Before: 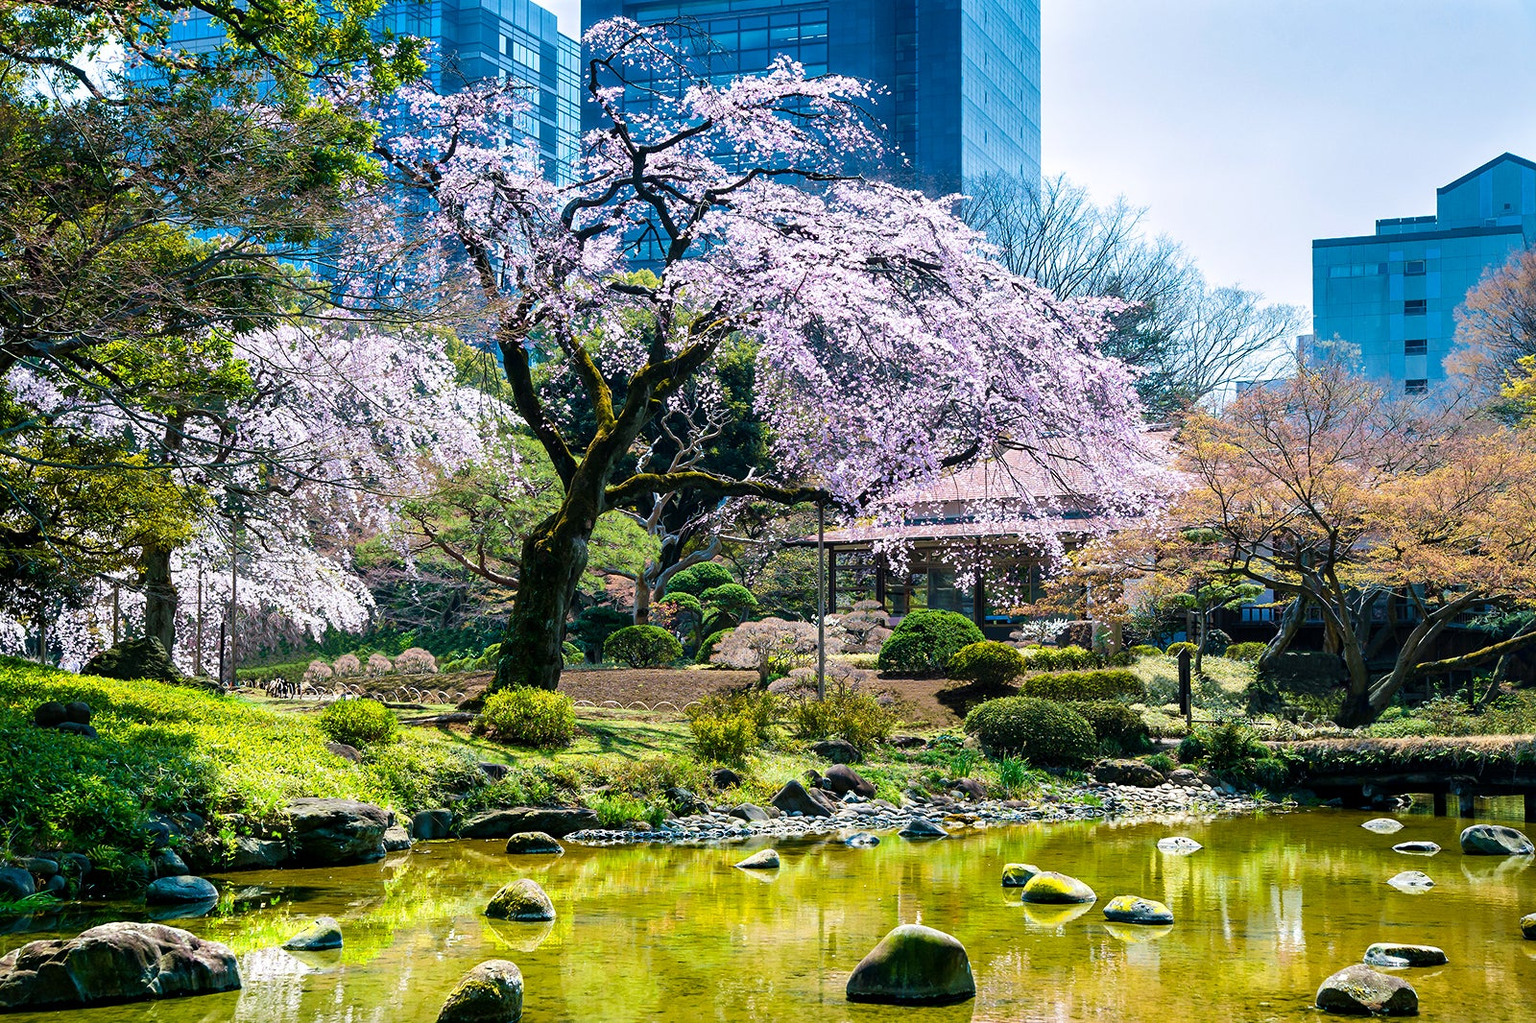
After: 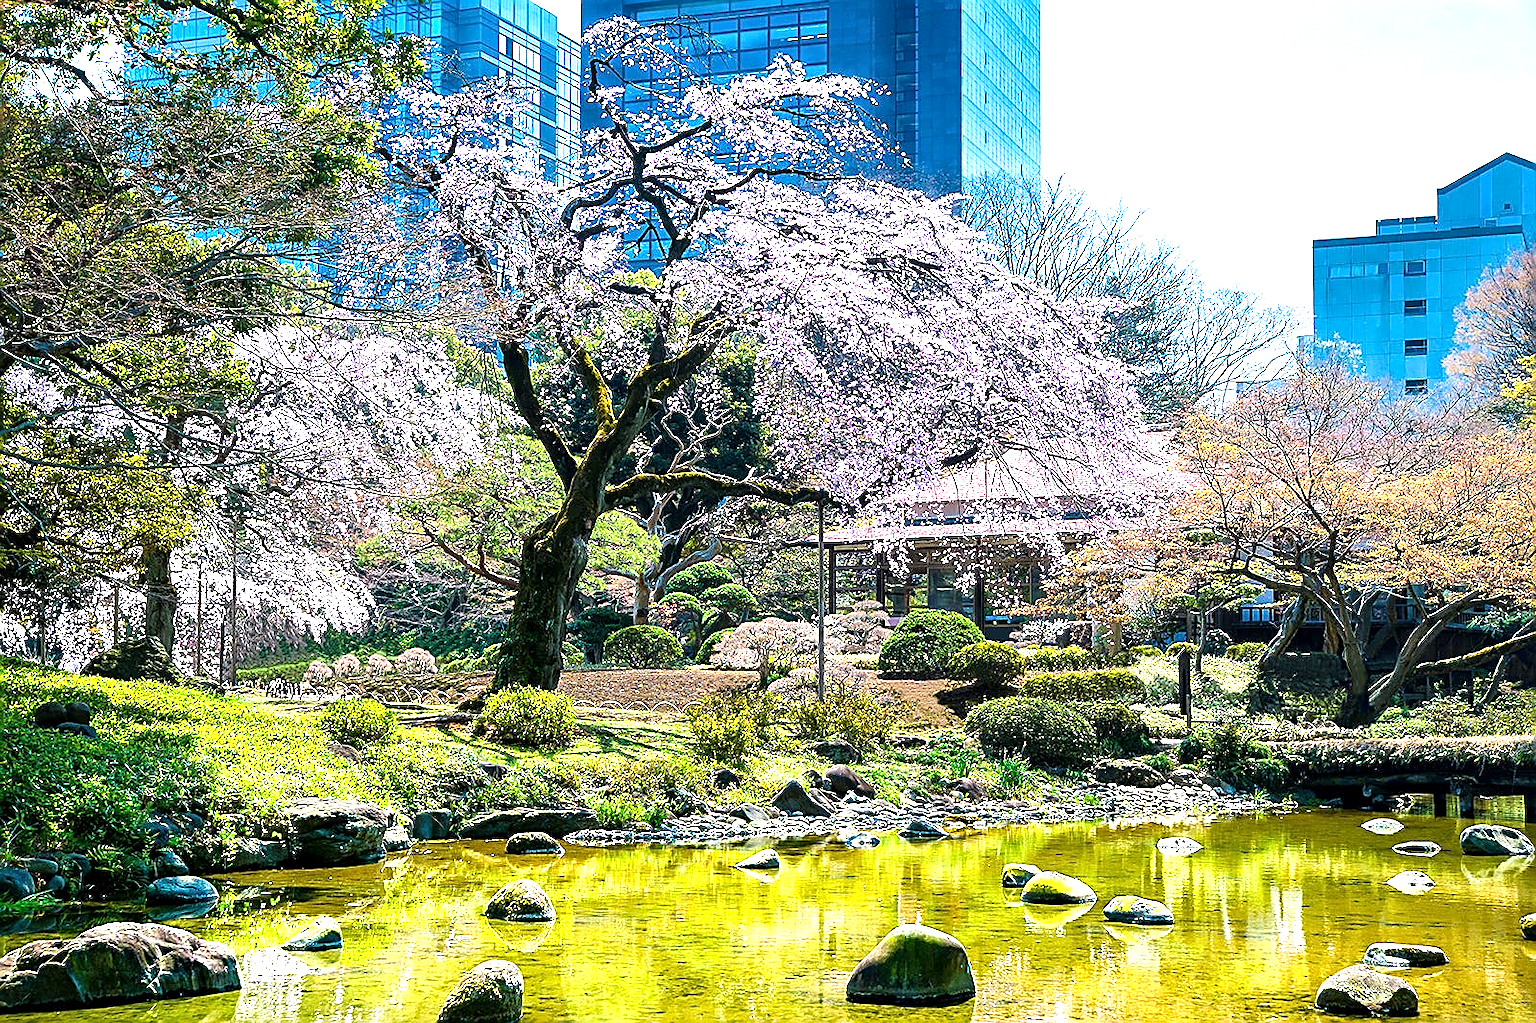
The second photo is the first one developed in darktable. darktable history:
sharpen: radius 1.409, amount 1.259, threshold 0.672
local contrast: mode bilateral grid, contrast 20, coarseness 51, detail 119%, midtone range 0.2
exposure: exposure 0.948 EV, compensate highlight preservation false
